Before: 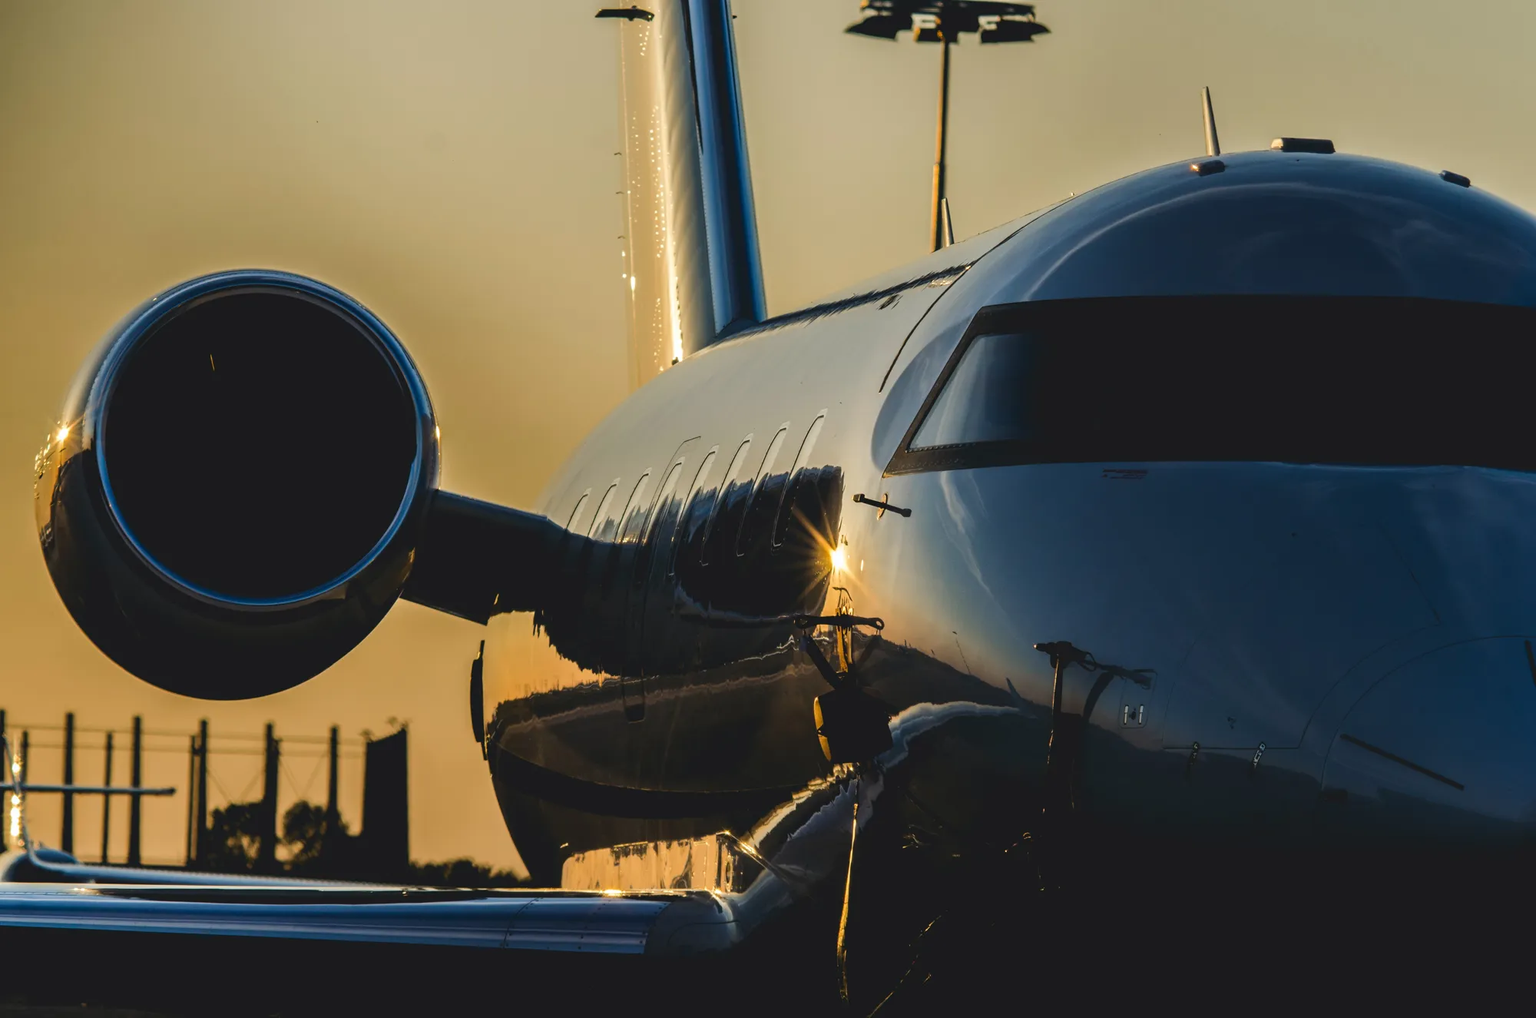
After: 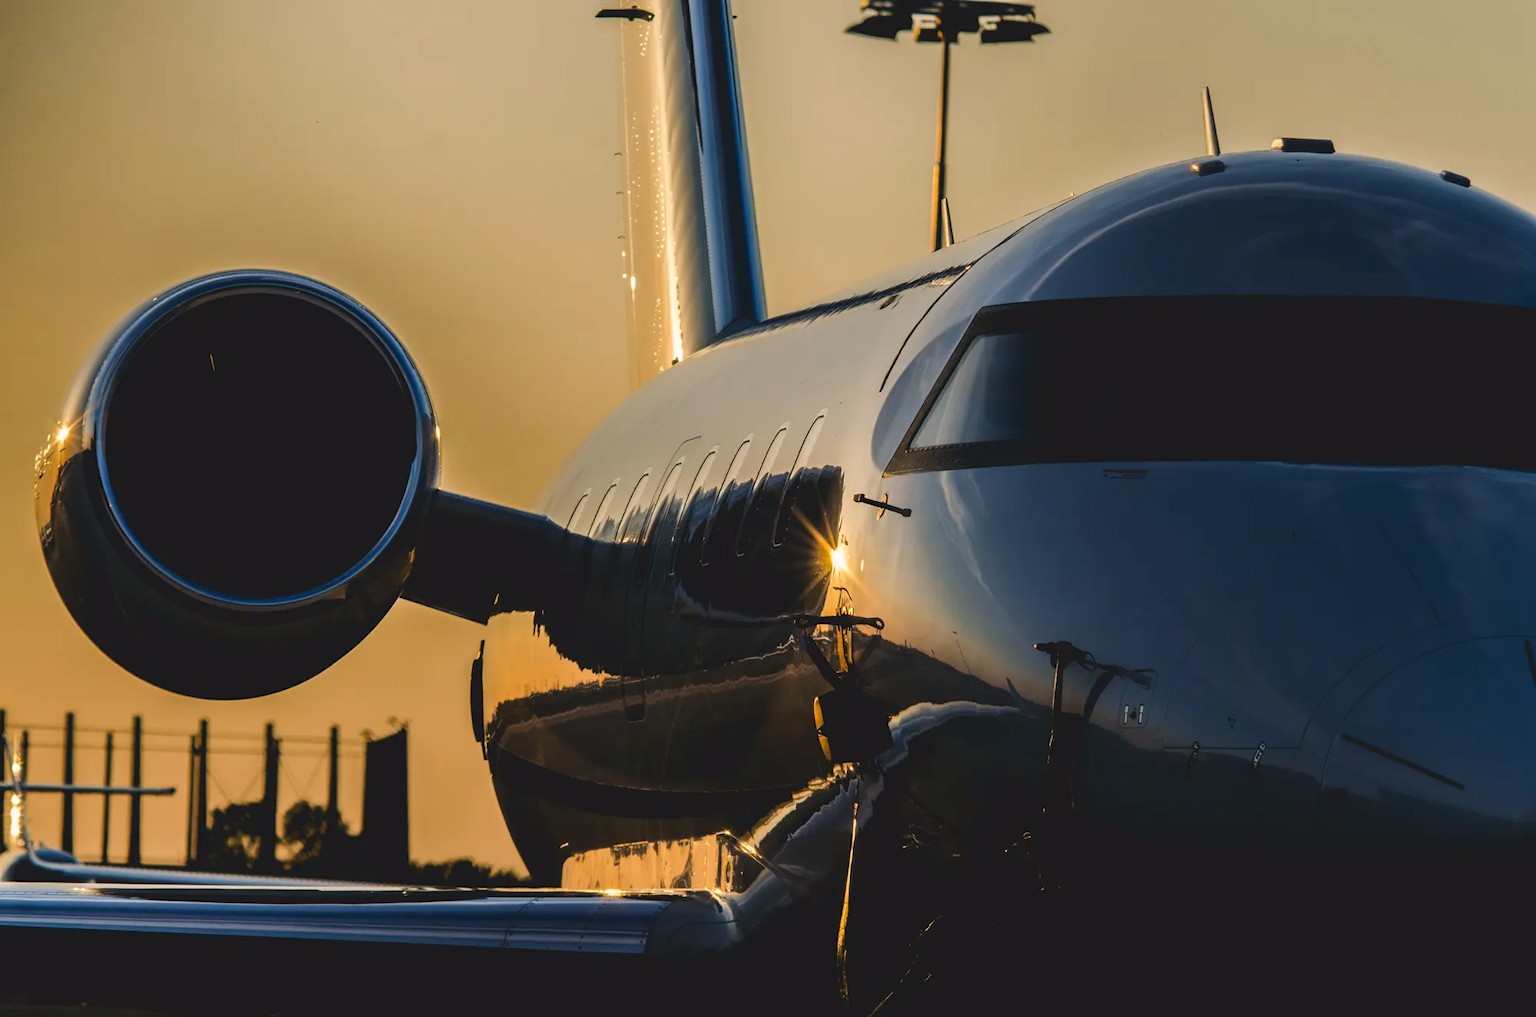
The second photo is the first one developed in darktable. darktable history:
color correction: highlights a* 5.78, highlights b* 4.69
